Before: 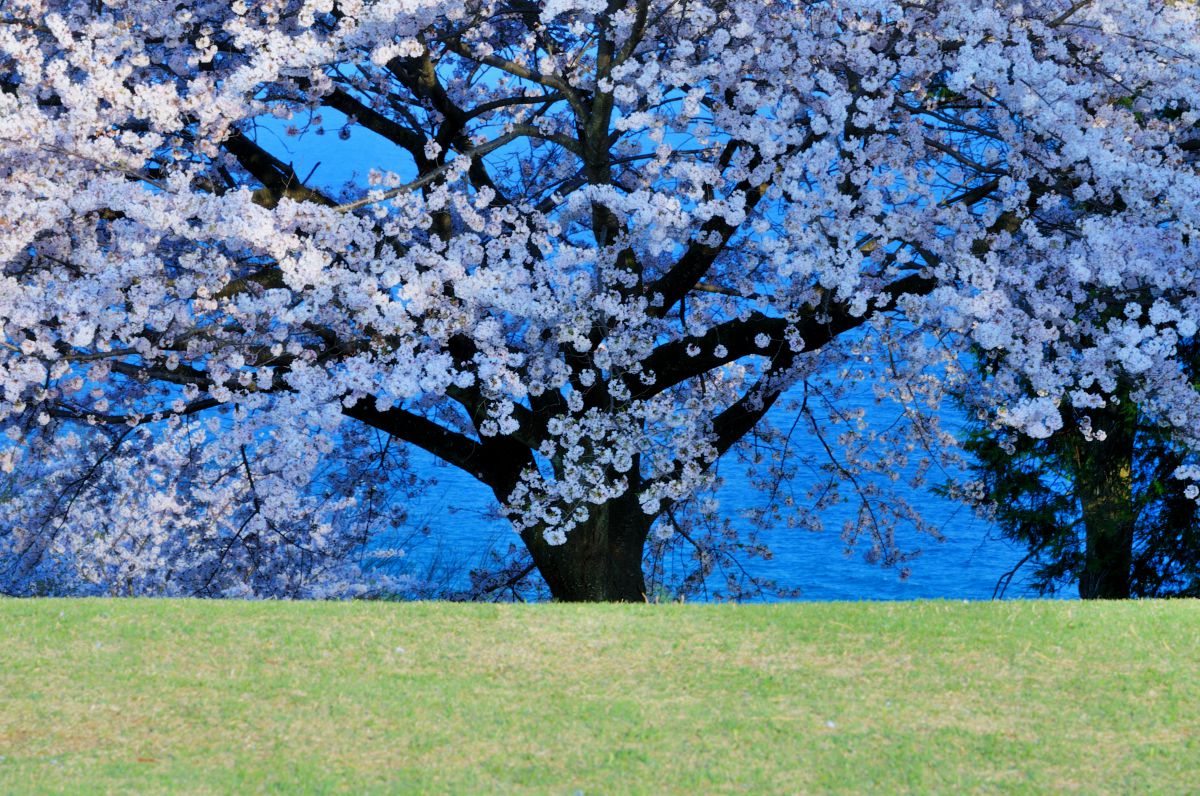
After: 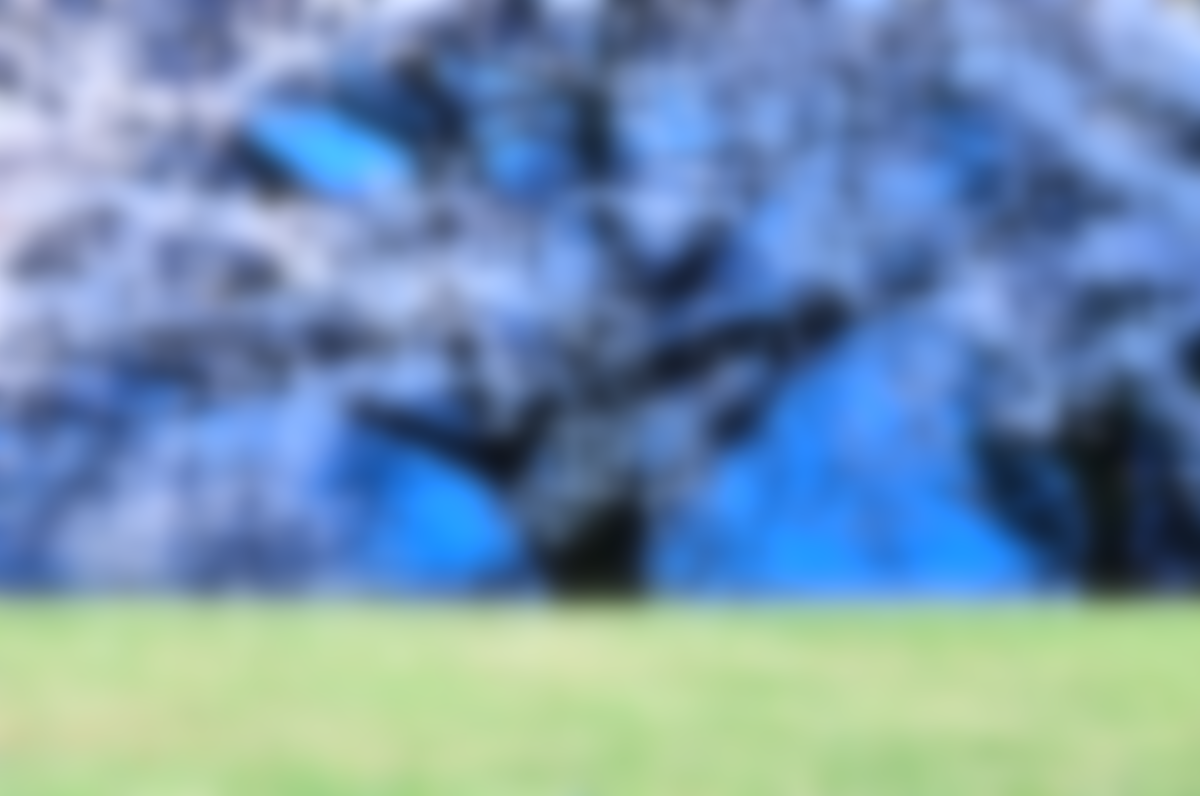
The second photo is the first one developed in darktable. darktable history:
tone equalizer: -8 EV -0.75 EV, -7 EV -0.7 EV, -6 EV -0.6 EV, -5 EV -0.4 EV, -3 EV 0.4 EV, -2 EV 0.6 EV, -1 EV 0.7 EV, +0 EV 0.75 EV, edges refinement/feathering 500, mask exposure compensation -1.57 EV, preserve details no
white balance: red 0.967, blue 1.049
local contrast: on, module defaults
lowpass: radius 16, unbound 0
